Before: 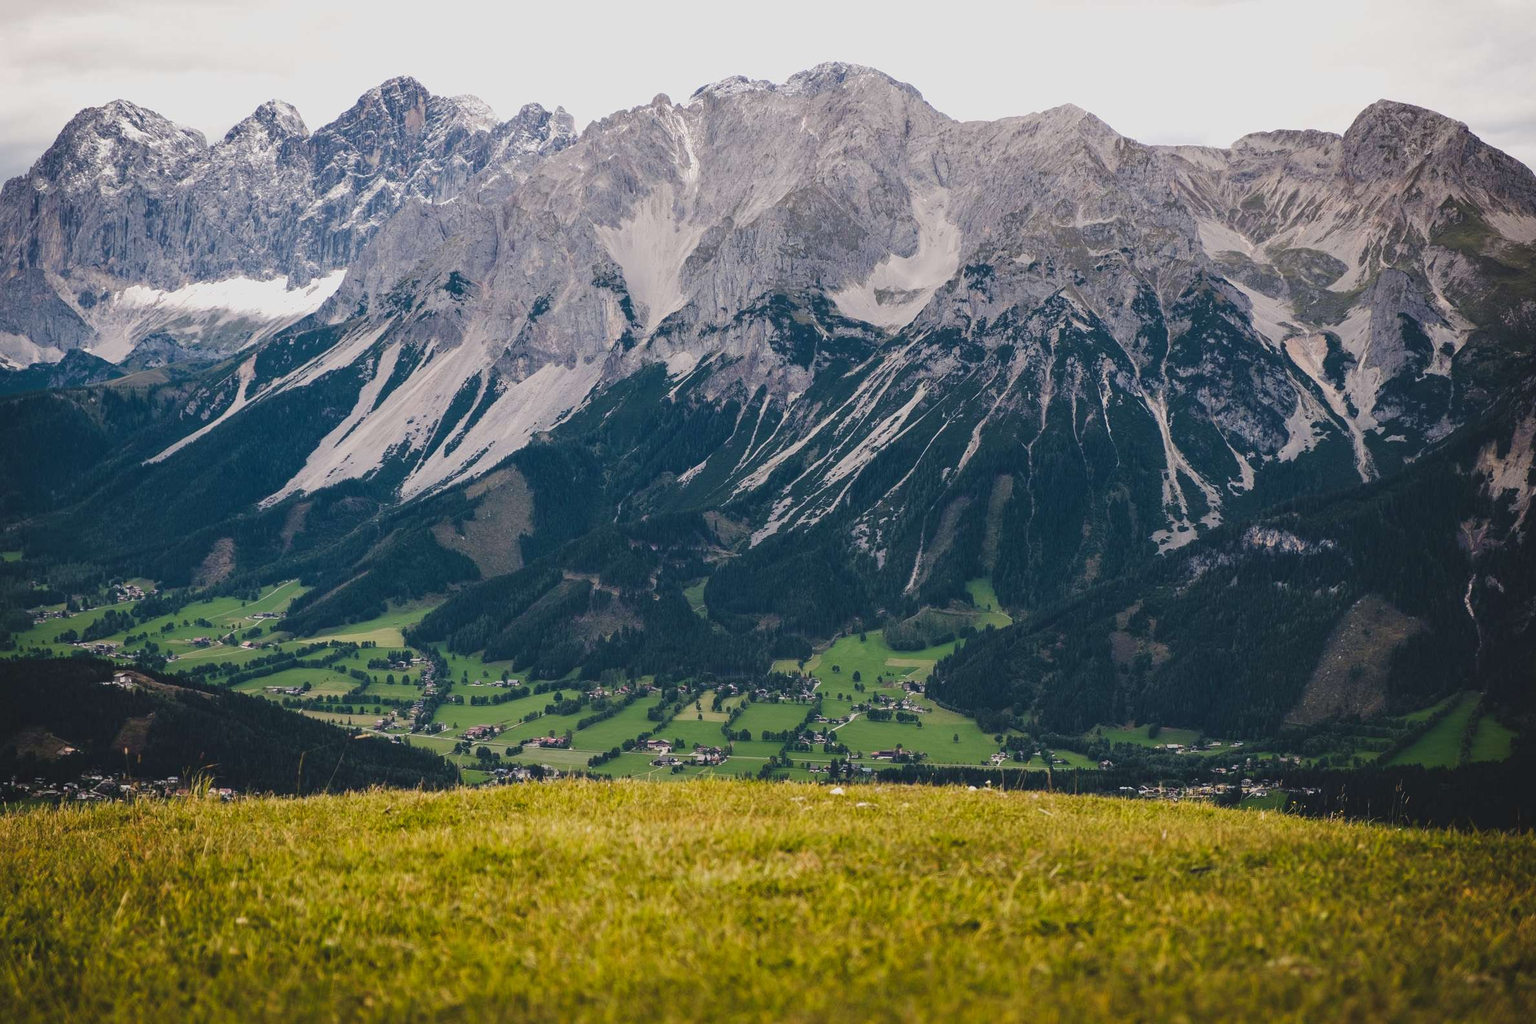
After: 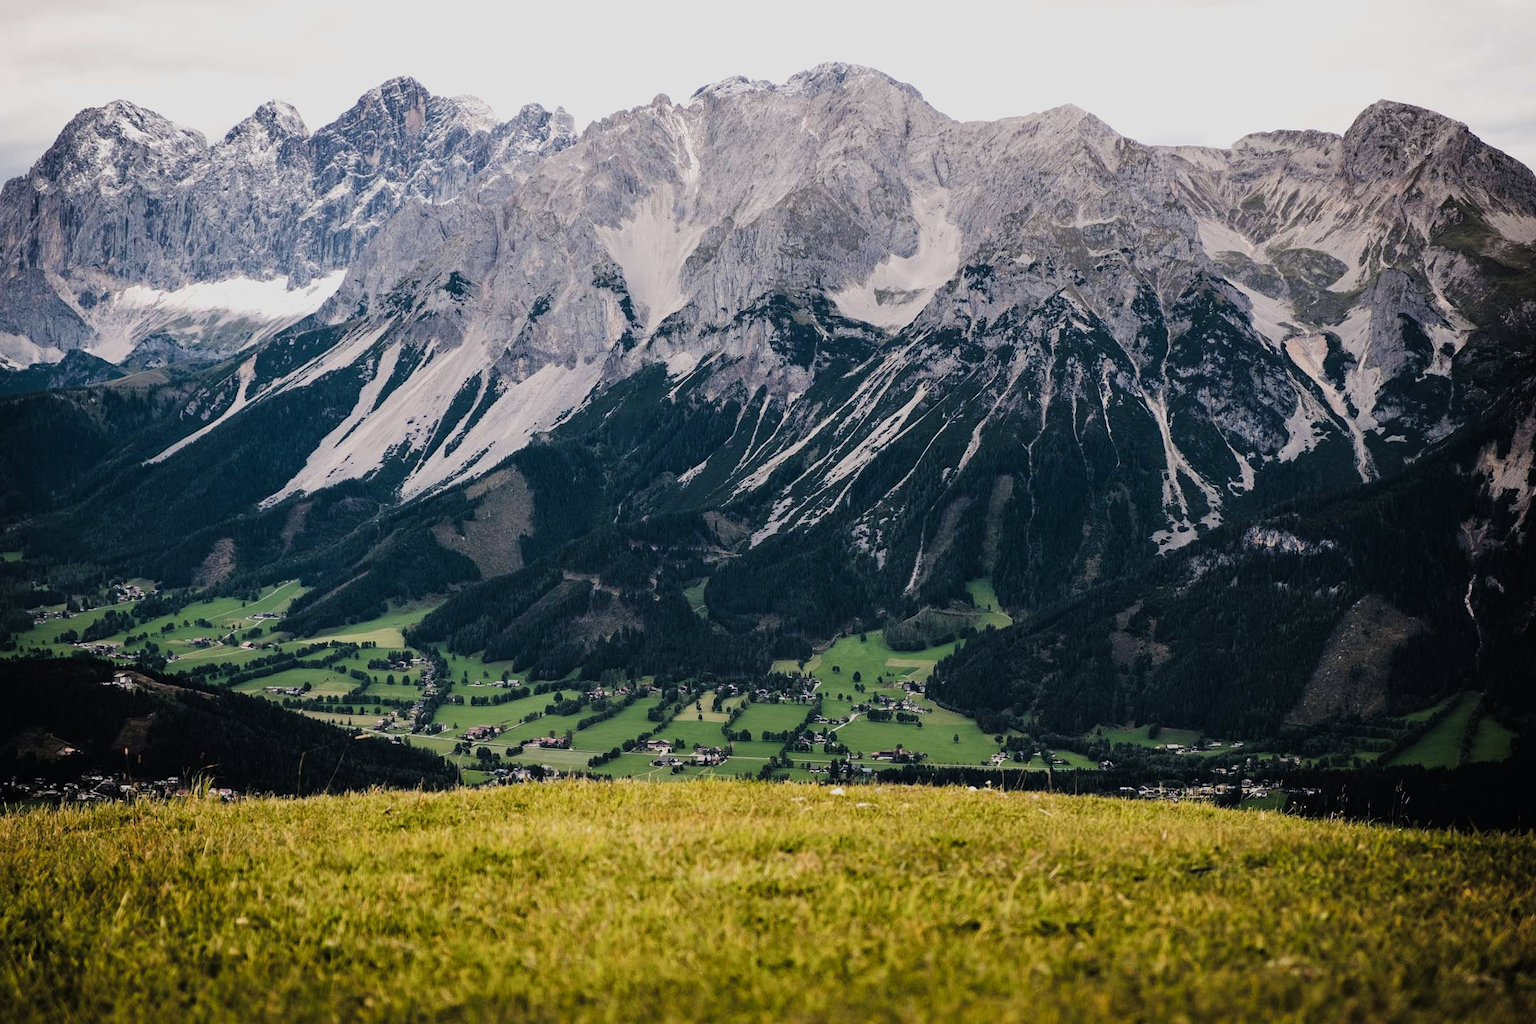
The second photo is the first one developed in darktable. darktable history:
filmic rgb: black relative exposure -16 EV, white relative exposure 6.26 EV, threshold 5.99 EV, hardness 5.12, contrast 1.348, enable highlight reconstruction true
